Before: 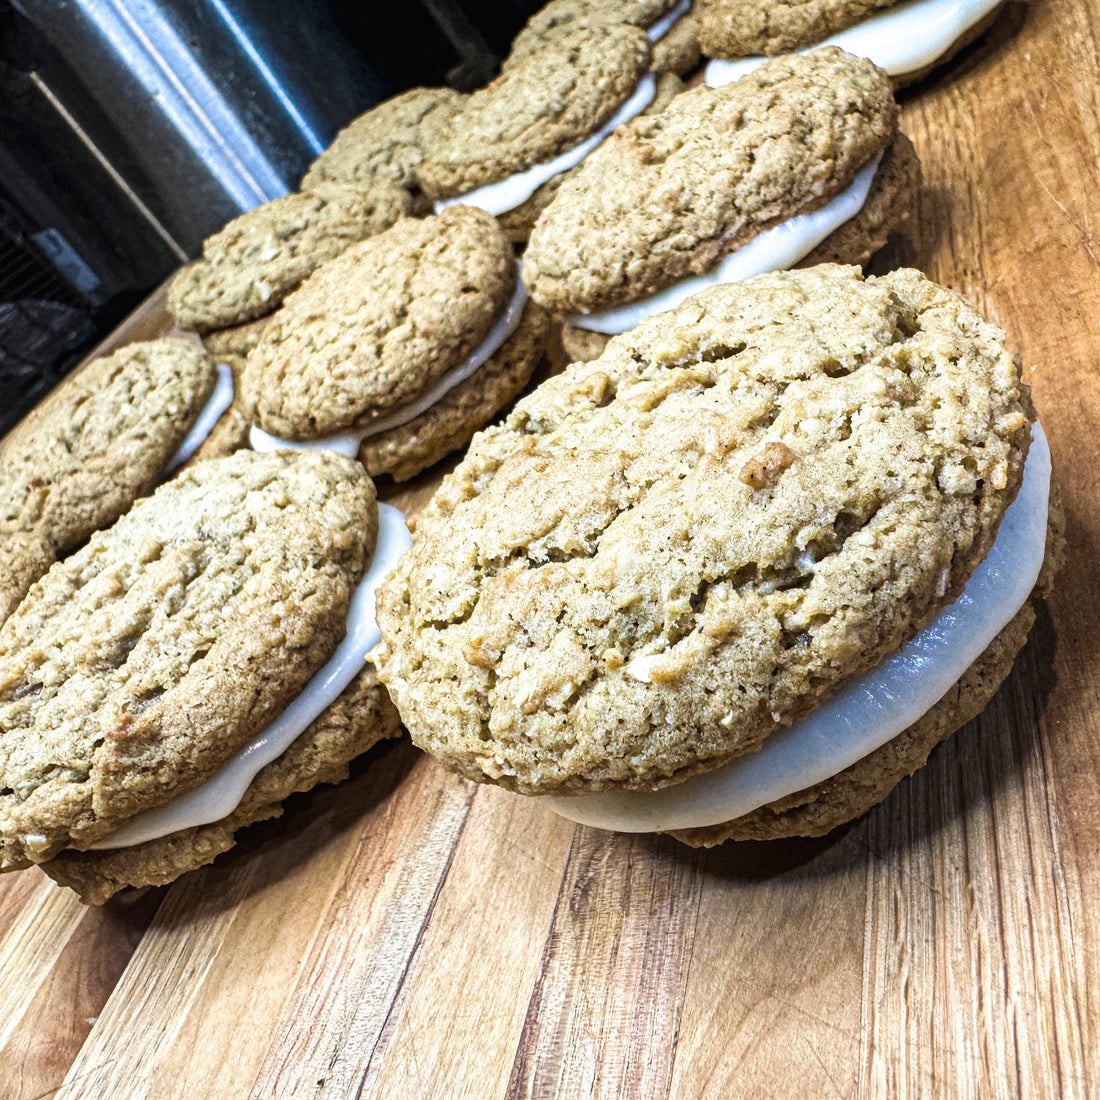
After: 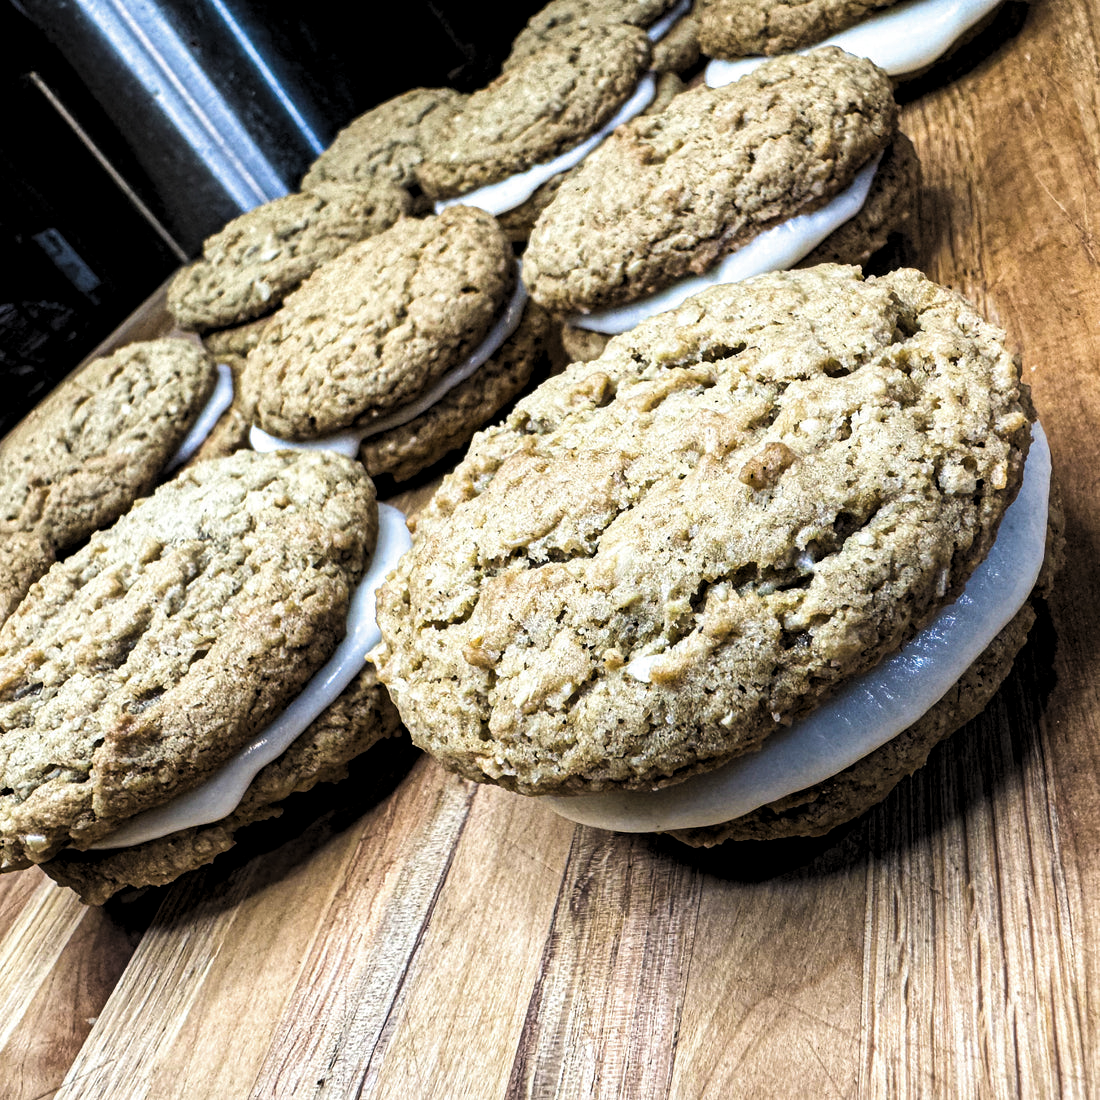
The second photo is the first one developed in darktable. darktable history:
levels: levels [0.116, 0.574, 1]
tone equalizer: on, module defaults
